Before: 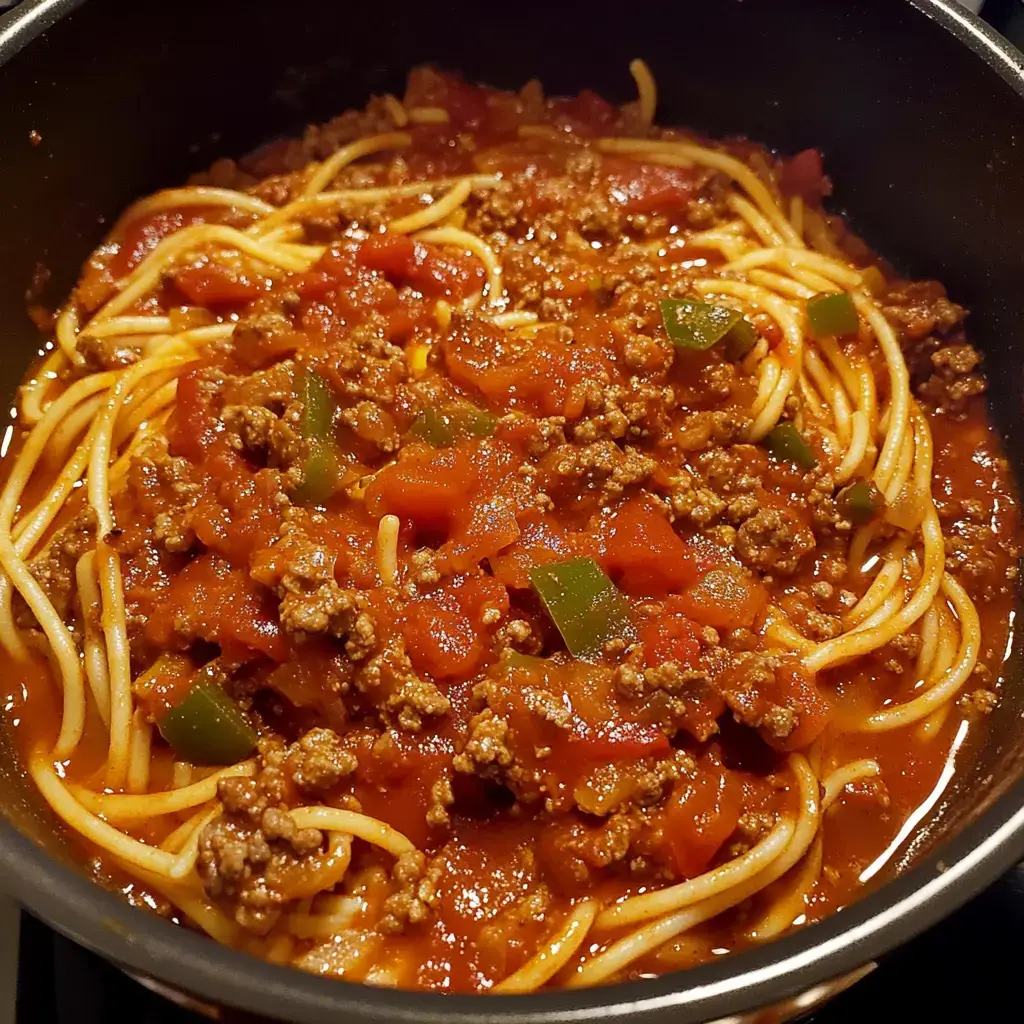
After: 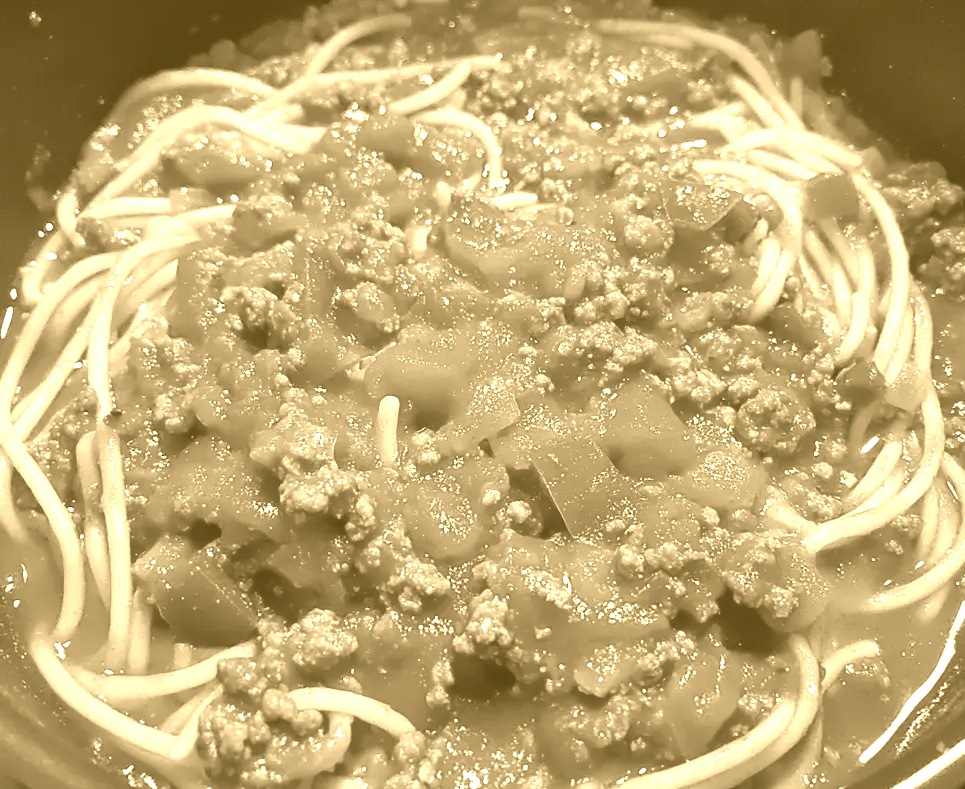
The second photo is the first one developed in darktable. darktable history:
crop and rotate: angle 0.03°, top 11.643%, right 5.651%, bottom 11.189%
colorize: hue 36°, source mix 100%
